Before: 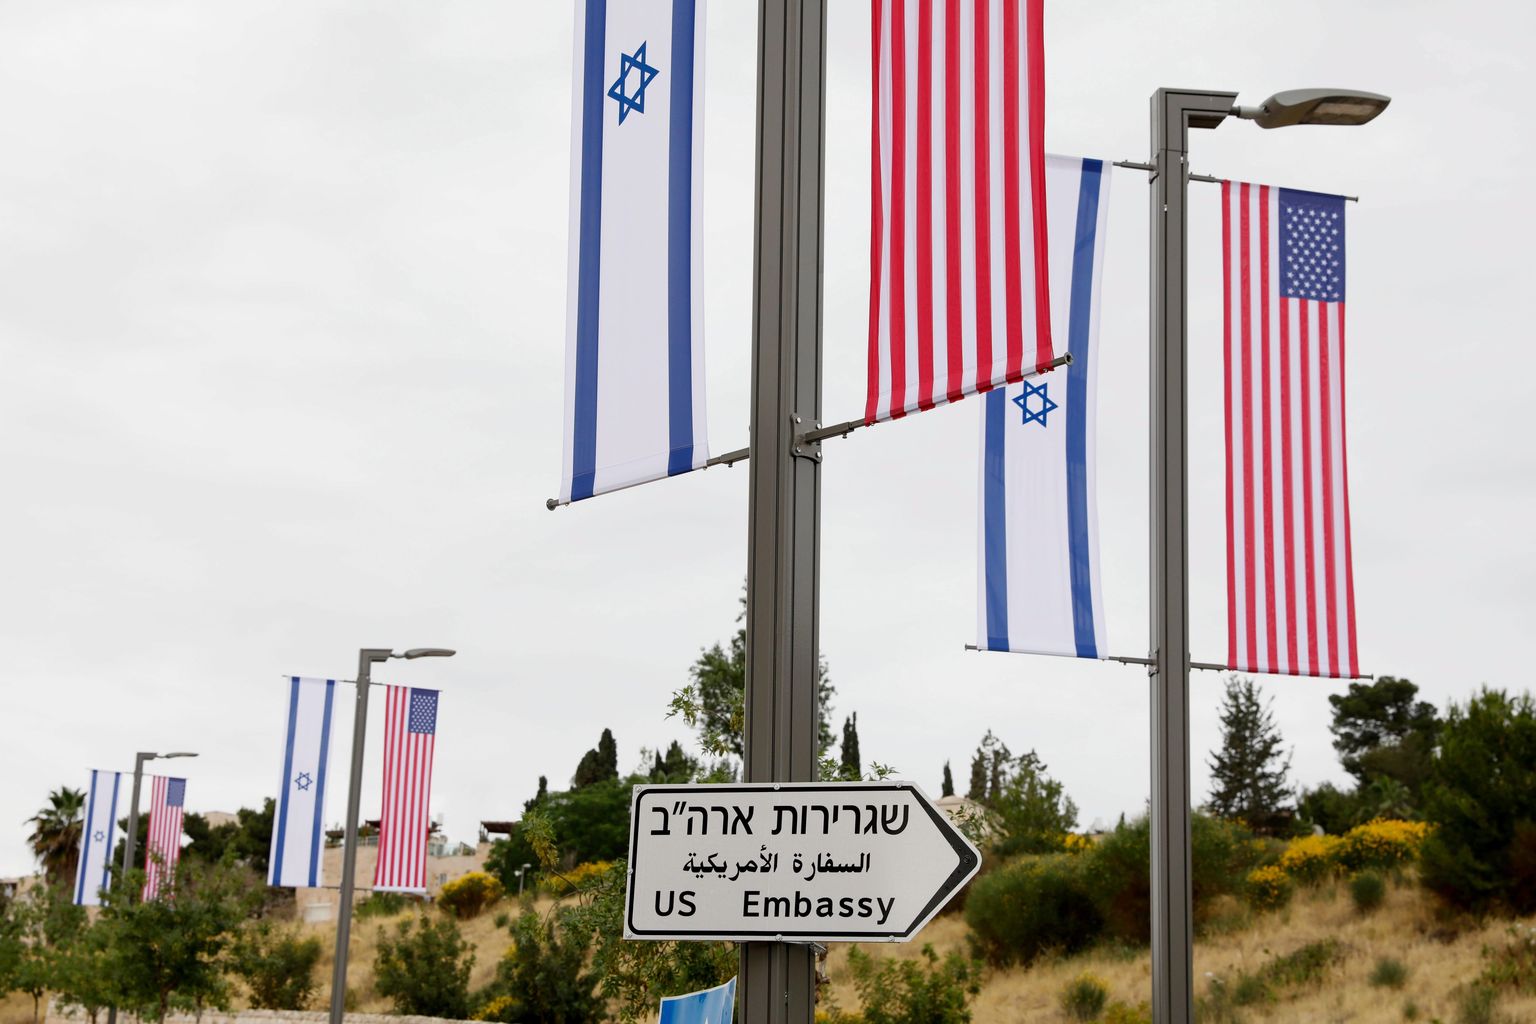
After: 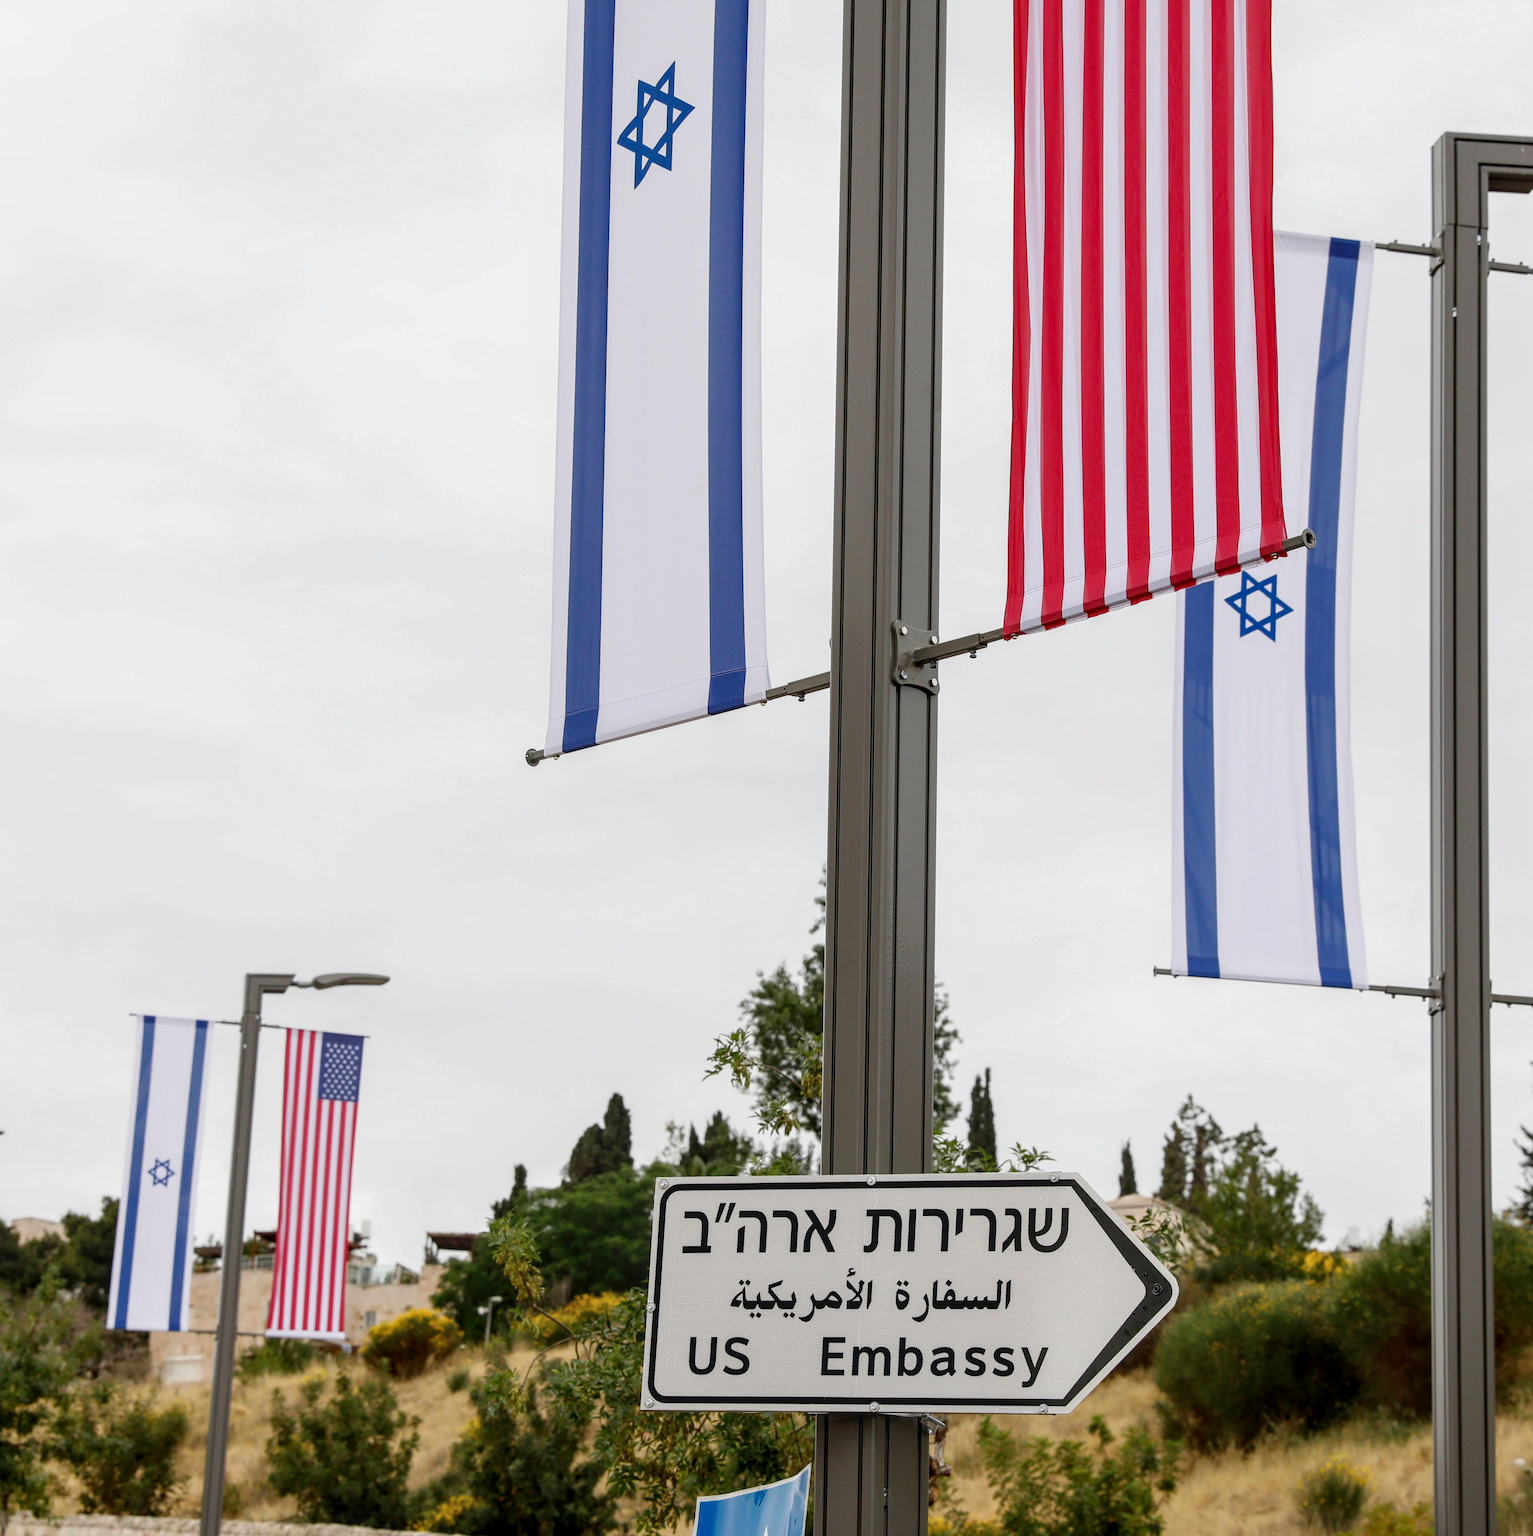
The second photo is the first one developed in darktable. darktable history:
crop and rotate: left 12.795%, right 20.667%
local contrast: on, module defaults
